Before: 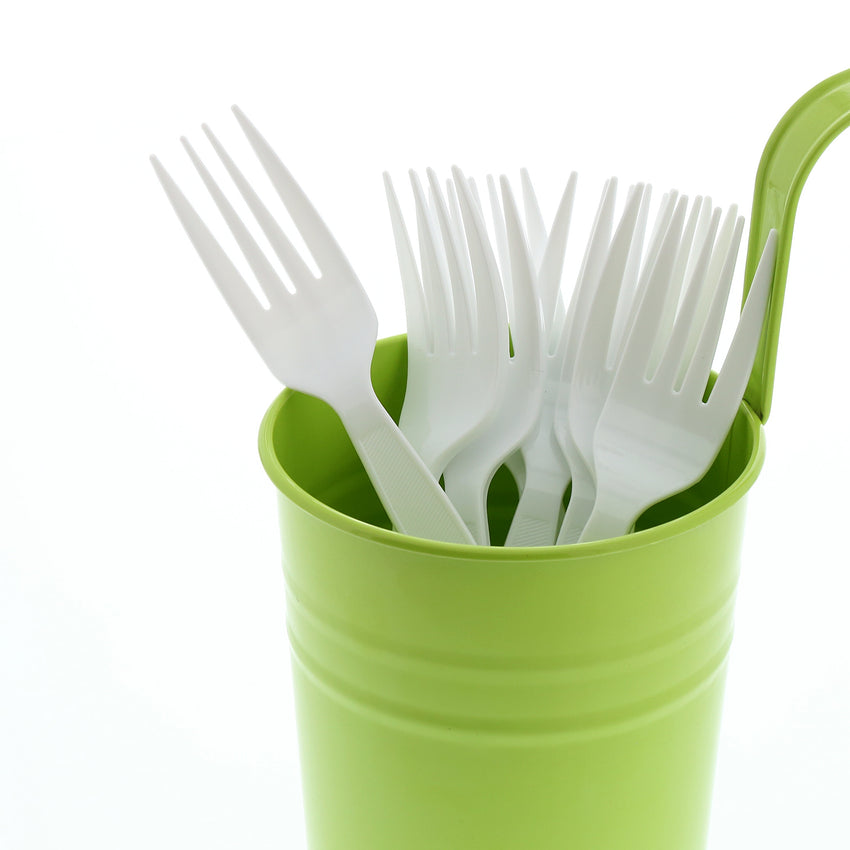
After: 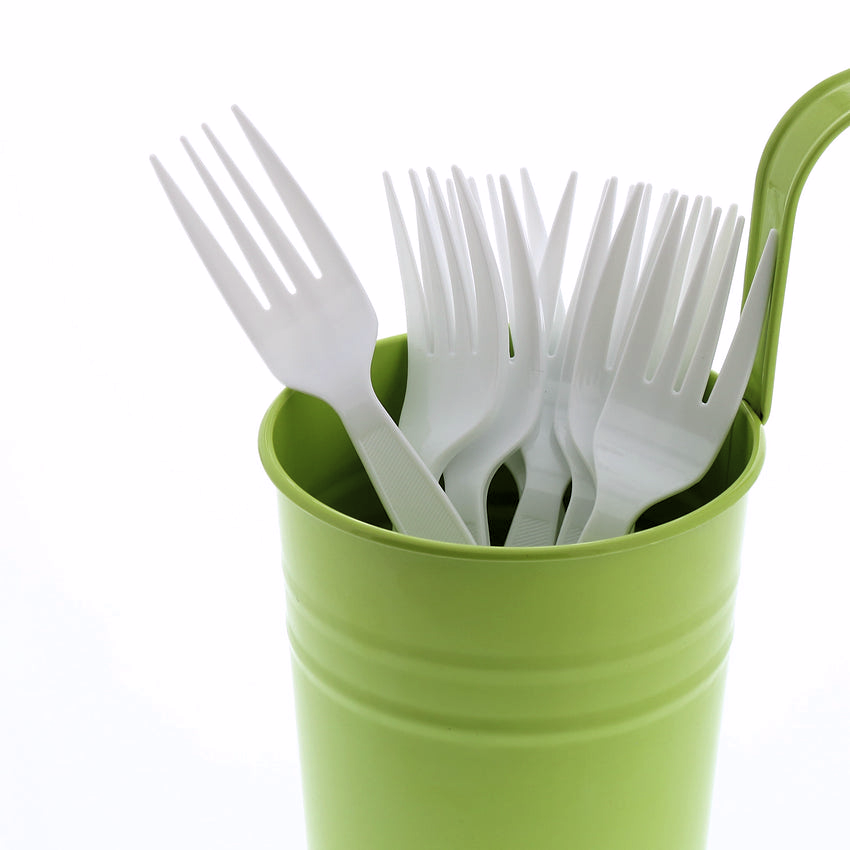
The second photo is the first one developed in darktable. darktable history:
color calibration: illuminant custom, x 0.348, y 0.366, temperature 4940.58 K
levels: mode automatic, black 0.023%, white 99.97%, levels [0.062, 0.494, 0.925]
